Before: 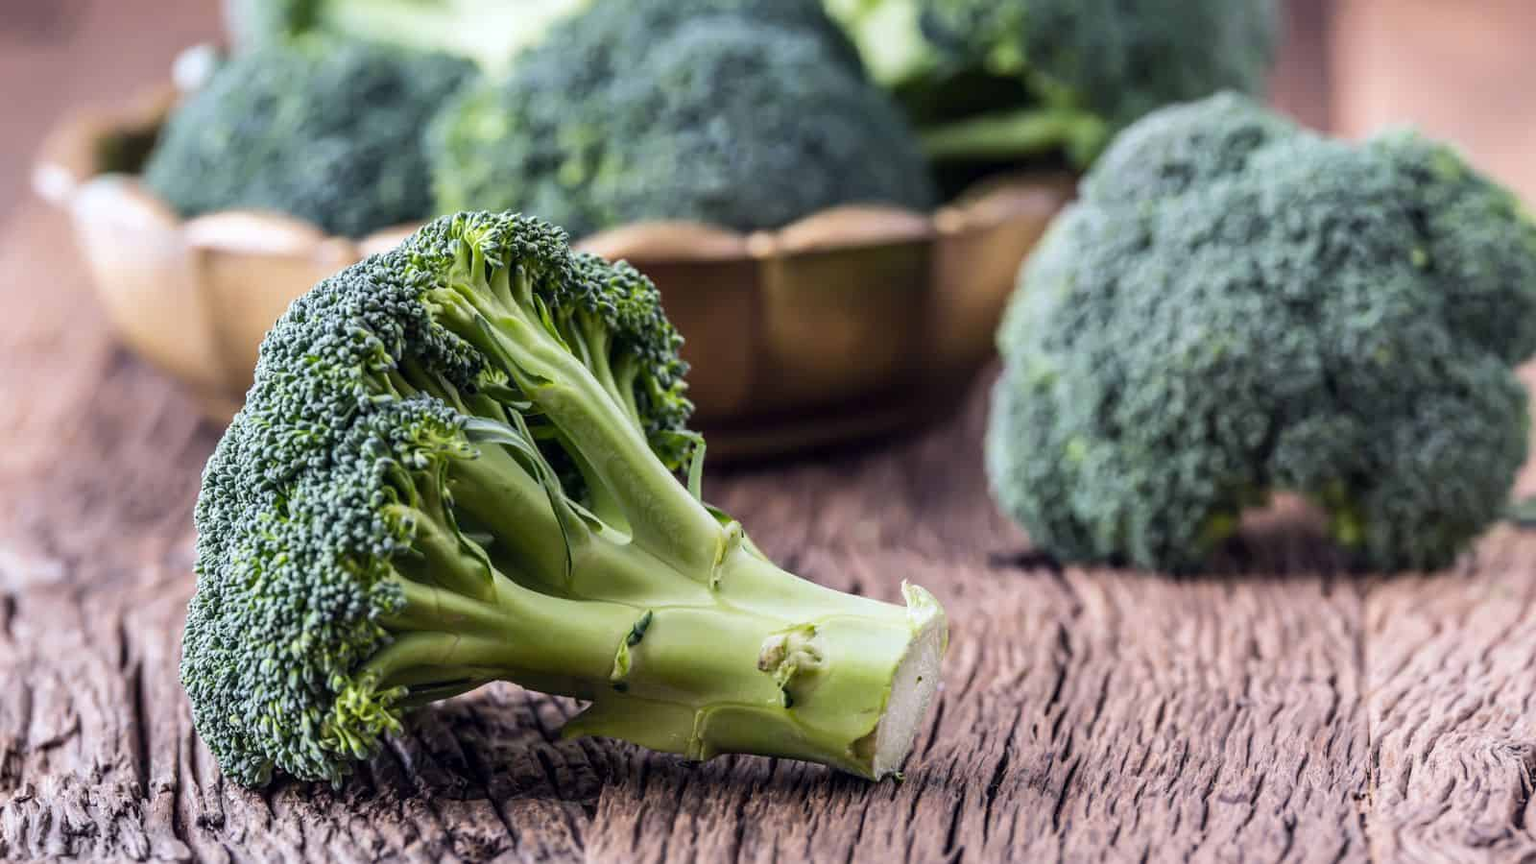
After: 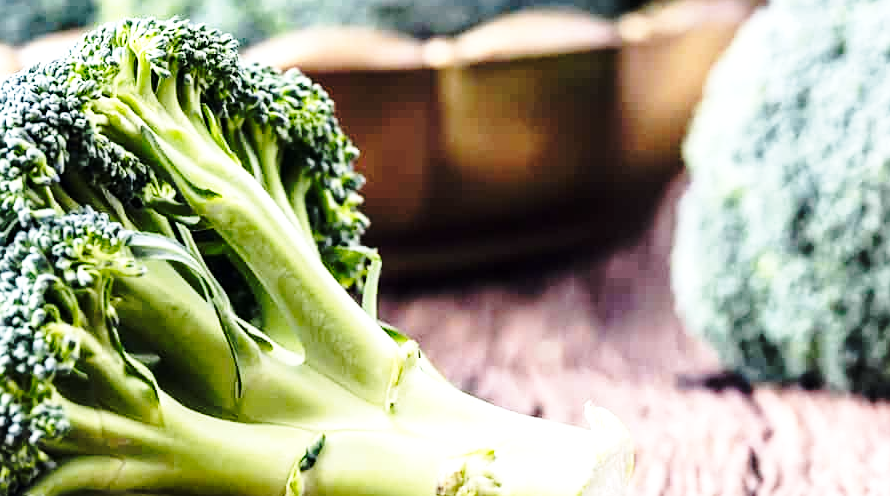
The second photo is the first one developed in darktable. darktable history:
crop and rotate: left 22.169%, top 22.502%, right 22.205%, bottom 22.31%
base curve: curves: ch0 [(0, 0) (0.032, 0.037) (0.105, 0.228) (0.435, 0.76) (0.856, 0.983) (1, 1)], preserve colors none
sharpen: amount 0.207
tone equalizer: -8 EV -0.73 EV, -7 EV -0.714 EV, -6 EV -0.628 EV, -5 EV -0.401 EV, -3 EV 0.381 EV, -2 EV 0.6 EV, -1 EV 0.681 EV, +0 EV 0.743 EV
